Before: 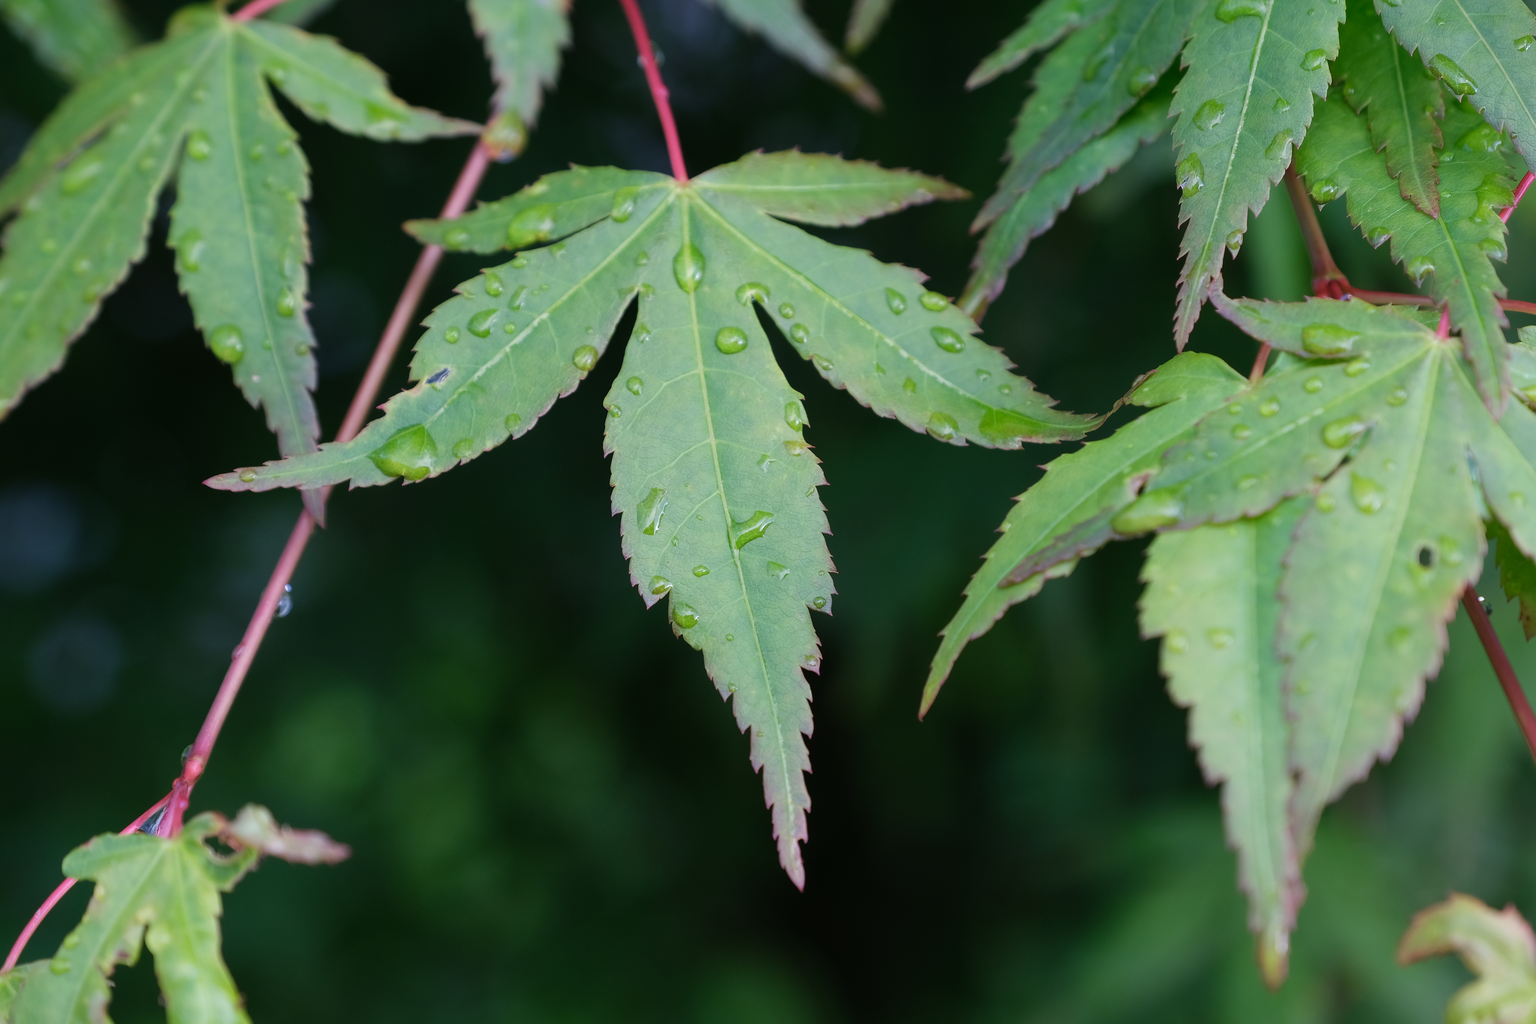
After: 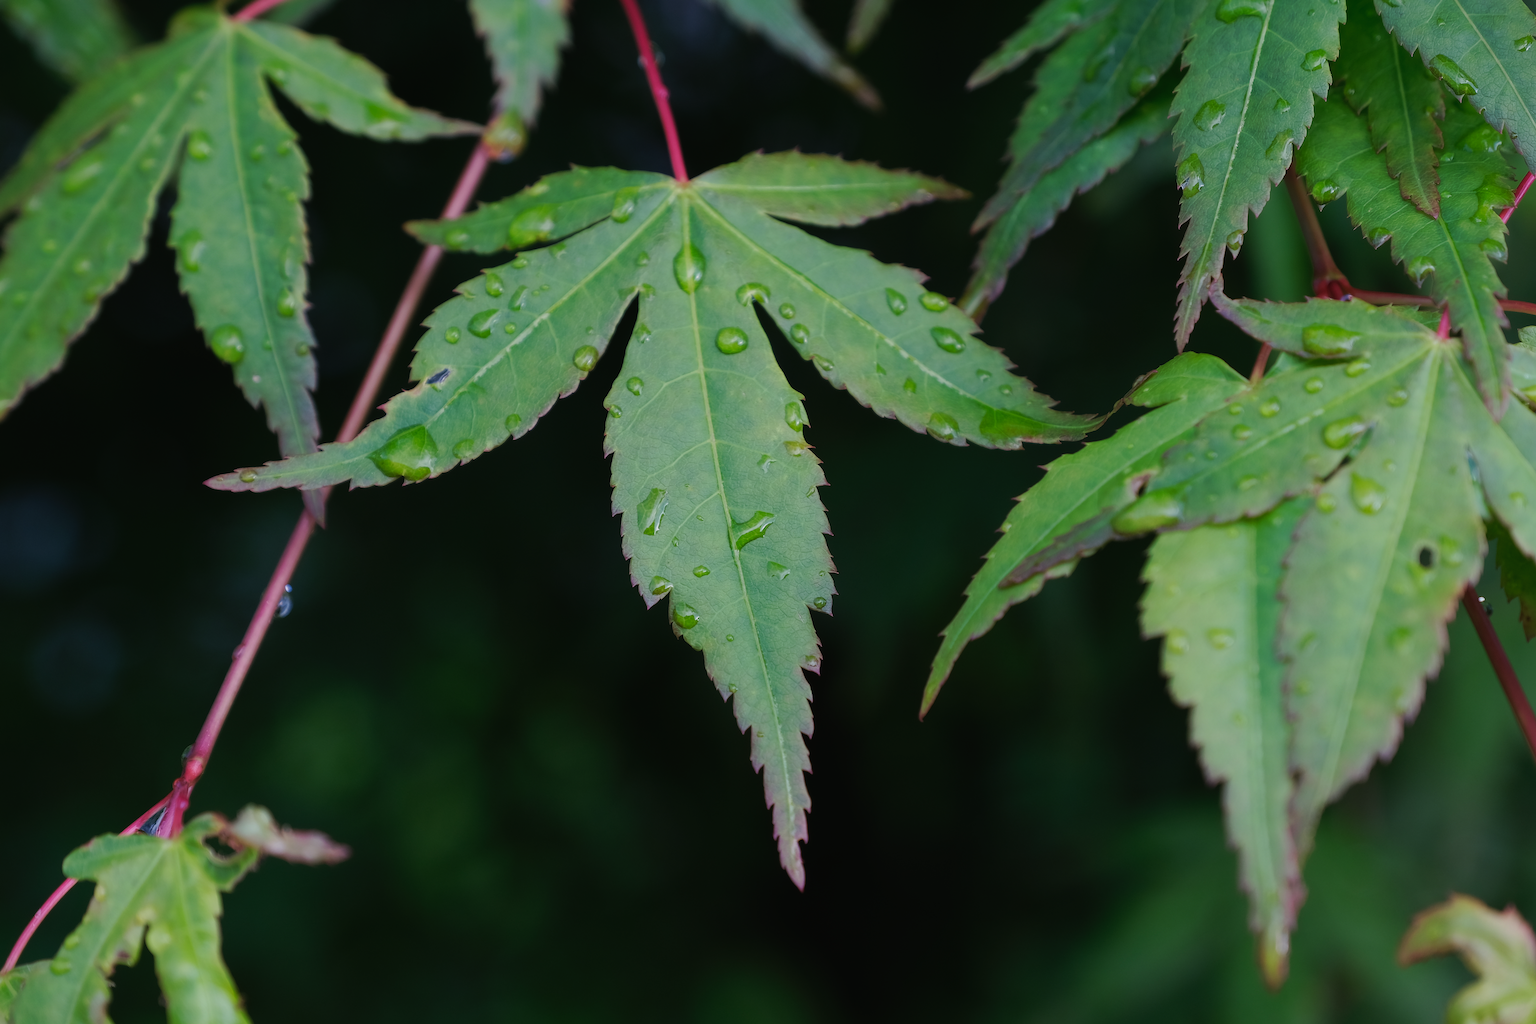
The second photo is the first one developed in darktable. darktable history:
tone curve: curves: ch0 [(0, 0) (0.003, 0.011) (0.011, 0.019) (0.025, 0.03) (0.044, 0.045) (0.069, 0.061) (0.1, 0.085) (0.136, 0.119) (0.177, 0.159) (0.224, 0.205) (0.277, 0.261) (0.335, 0.329) (0.399, 0.407) (0.468, 0.508) (0.543, 0.606) (0.623, 0.71) (0.709, 0.815) (0.801, 0.903) (0.898, 0.957) (1, 1)], preserve colors none
exposure: exposure -0.913 EV, compensate highlight preservation false
